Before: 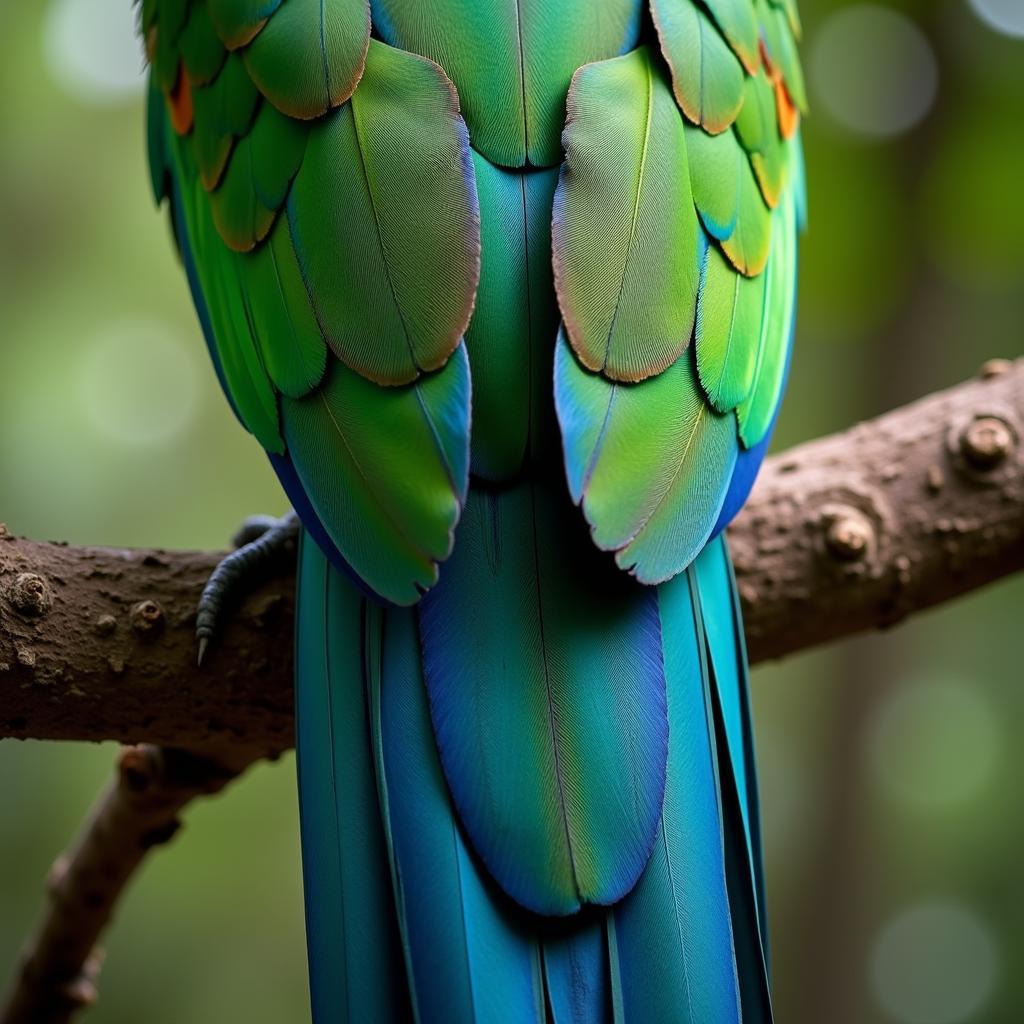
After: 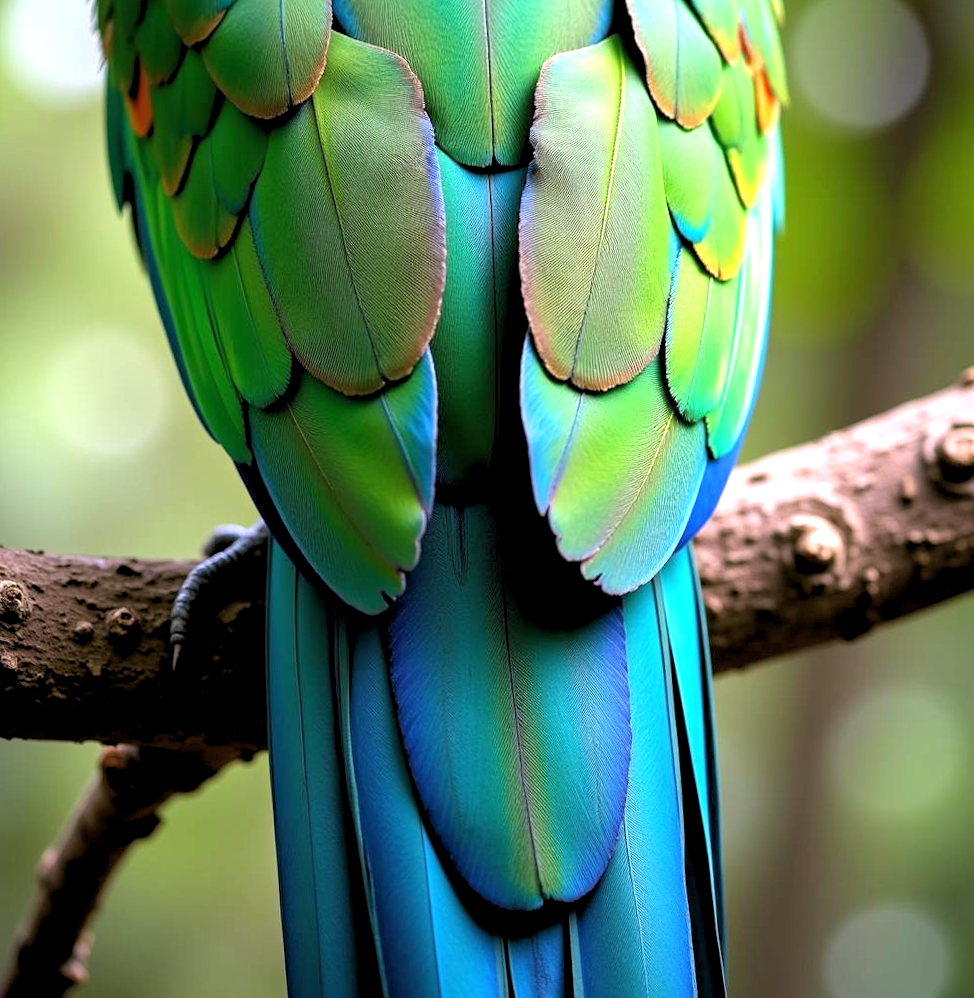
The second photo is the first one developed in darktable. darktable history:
exposure: black level correction 0, exposure 0.7 EV, compensate highlight preservation false
white balance: red 1.05, blue 1.072
rotate and perspective: rotation 0.074°, lens shift (vertical) 0.096, lens shift (horizontal) -0.041, crop left 0.043, crop right 0.952, crop top 0.024, crop bottom 0.979
rgb levels: levels [[0.01, 0.419, 0.839], [0, 0.5, 1], [0, 0.5, 1]]
